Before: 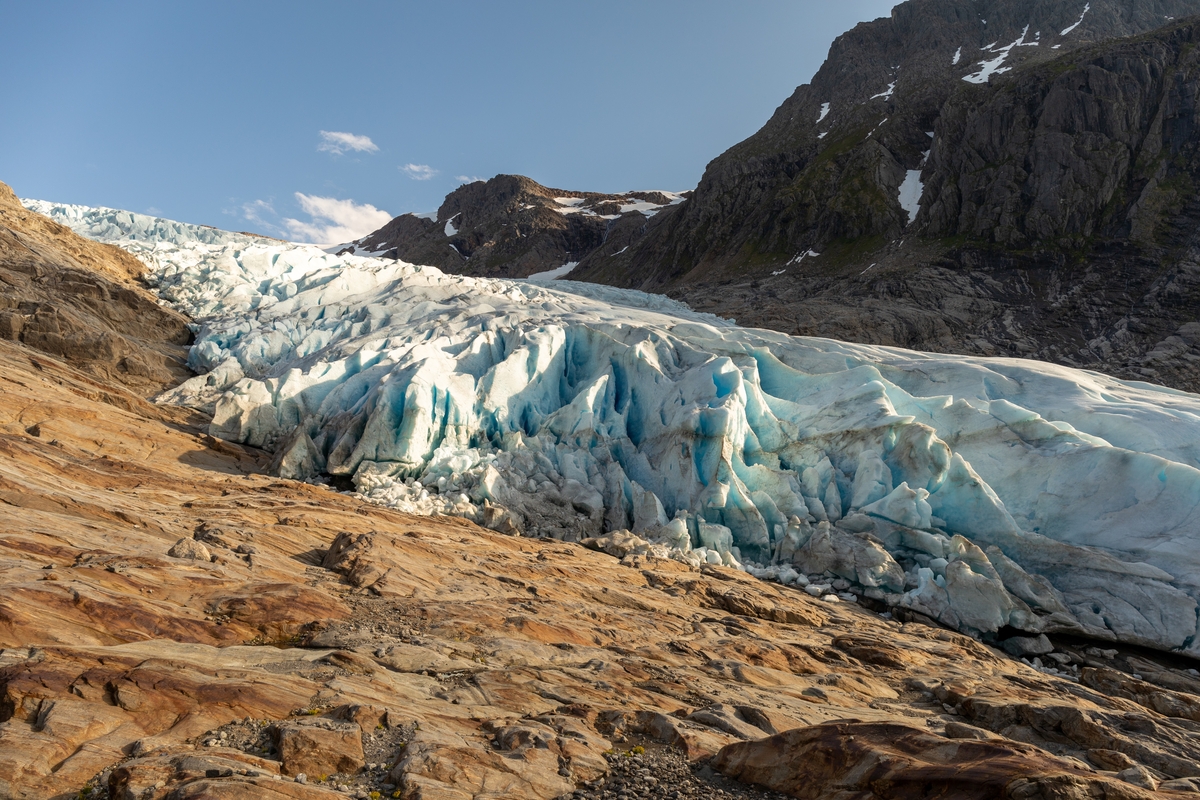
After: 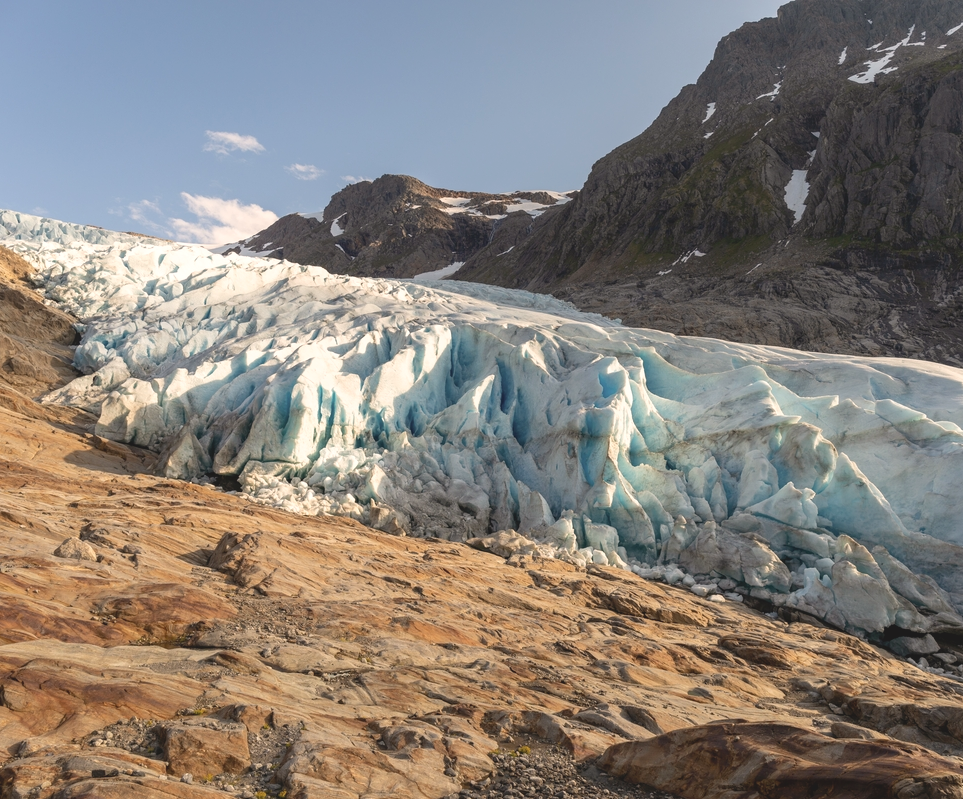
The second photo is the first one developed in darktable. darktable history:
exposure: black level correction 0.001, exposure 0.499 EV, compensate highlight preservation false
contrast brightness saturation: contrast -0.2, saturation 0.188
color correction: highlights a* 5.56, highlights b* 5.26, saturation 0.667
crop and rotate: left 9.52%, right 10.165%
